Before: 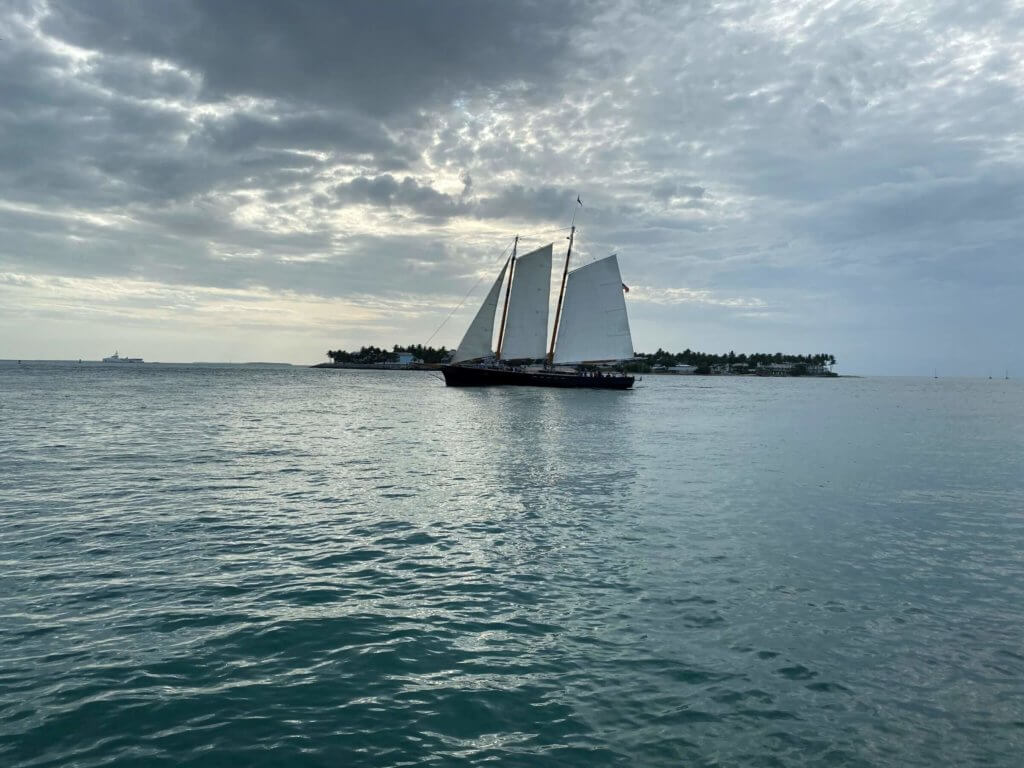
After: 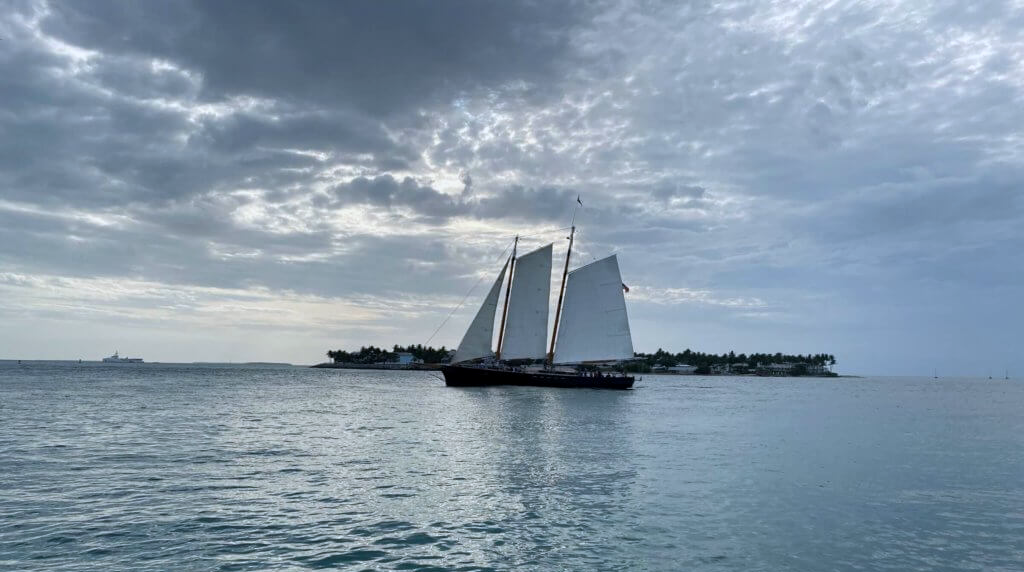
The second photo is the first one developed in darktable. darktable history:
crop: bottom 24.983%
exposure: black level correction 0.001, exposure -0.123 EV, compensate highlight preservation false
color calibration: illuminant as shot in camera, x 0.358, y 0.373, temperature 4628.91 K
